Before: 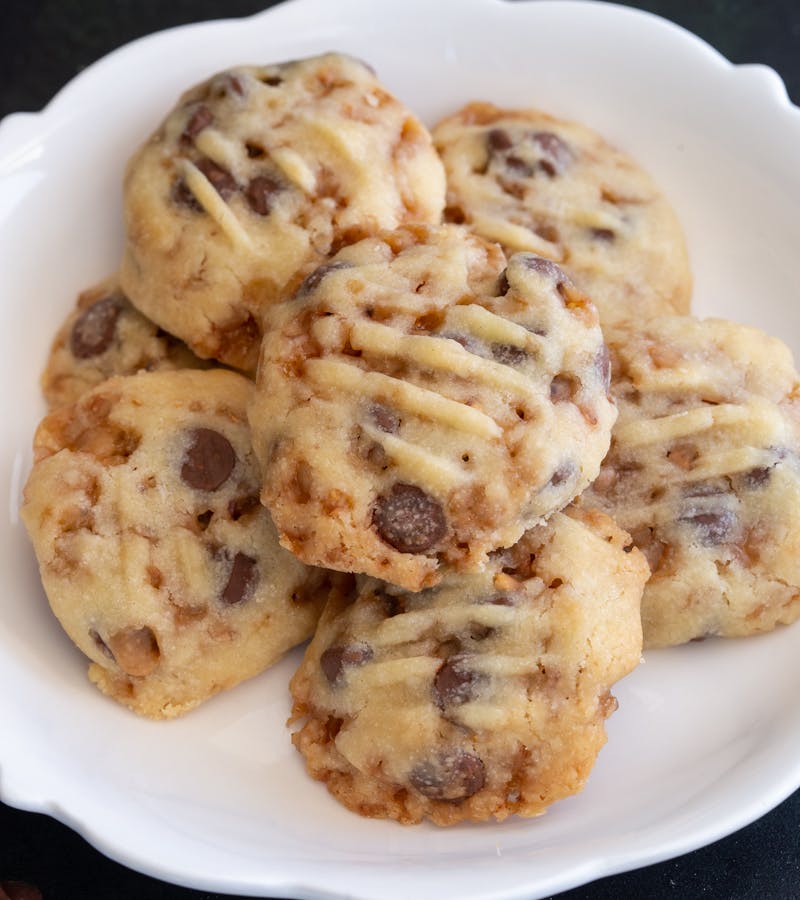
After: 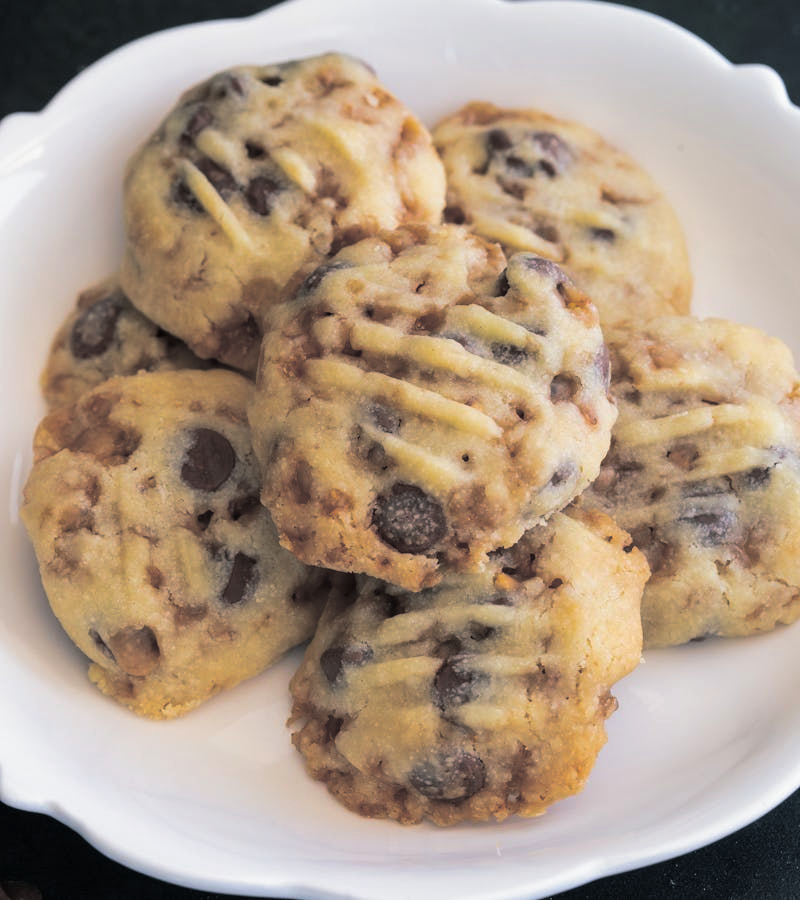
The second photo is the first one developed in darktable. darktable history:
color balance rgb: linear chroma grading › shadows -8%, linear chroma grading › global chroma 10%, perceptual saturation grading › global saturation 2%, perceptual saturation grading › highlights -2%, perceptual saturation grading › mid-tones 4%, perceptual saturation grading › shadows 8%, perceptual brilliance grading › global brilliance 2%, perceptual brilliance grading › highlights -4%, global vibrance 16%, saturation formula JzAzBz (2021)
split-toning: shadows › hue 201.6°, shadows › saturation 0.16, highlights › hue 50.4°, highlights › saturation 0.2, balance -49.9
